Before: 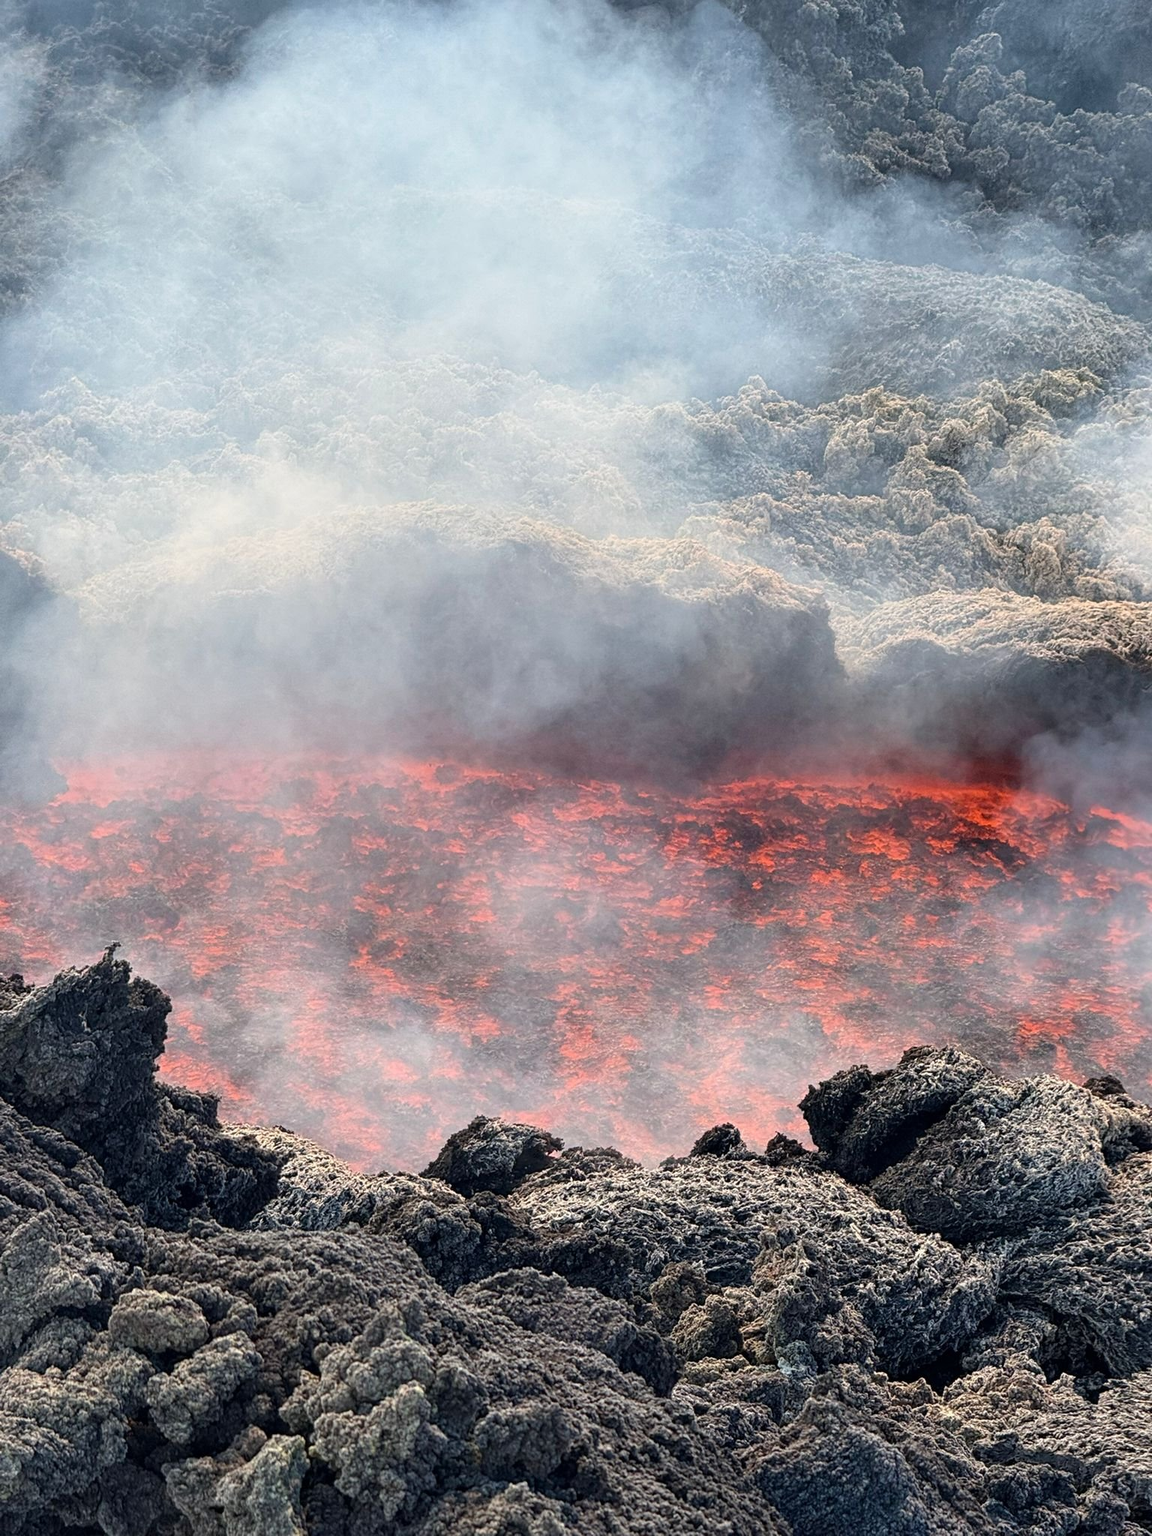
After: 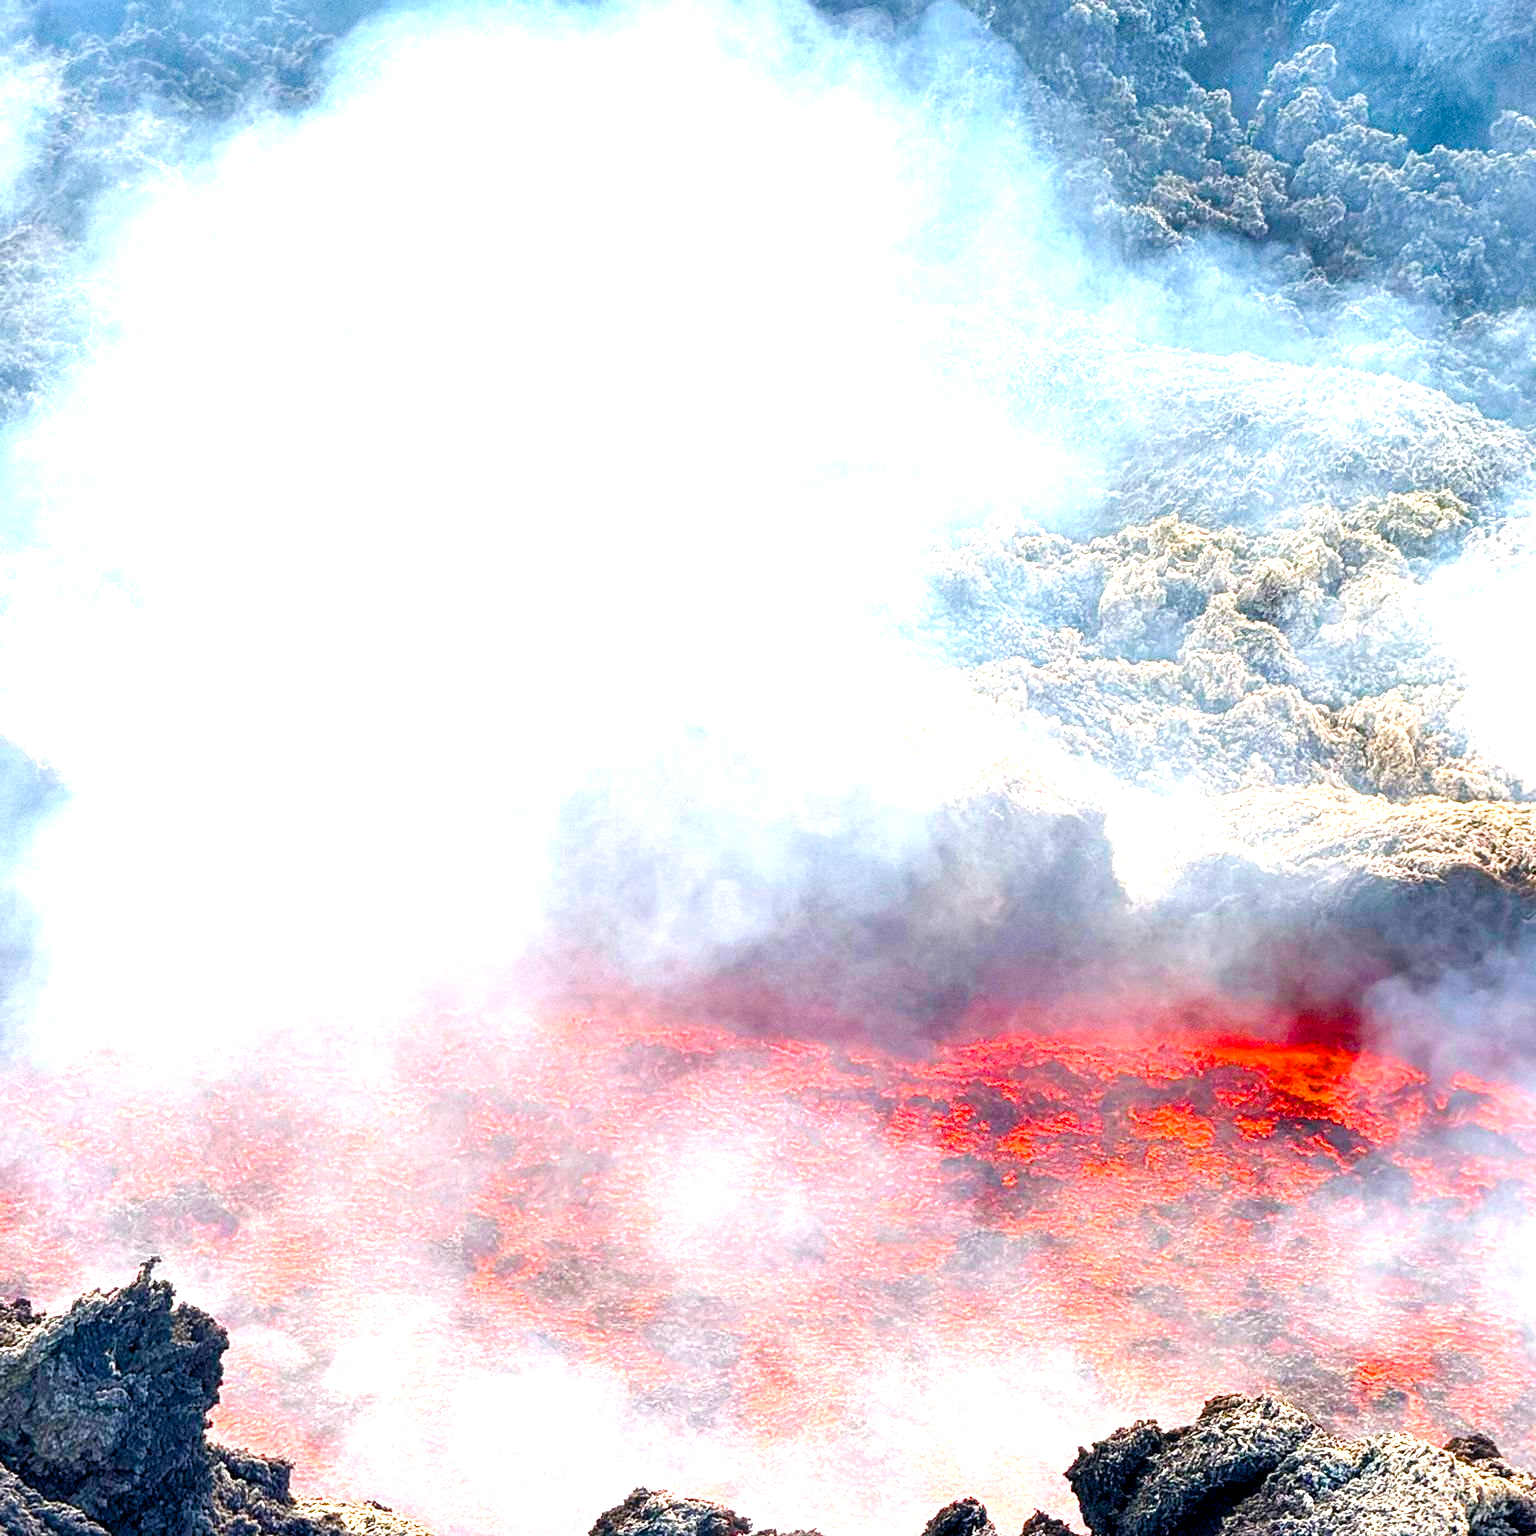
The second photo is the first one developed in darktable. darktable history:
exposure: black level correction 0.001, exposure 0.955 EV, compensate exposure bias true, compensate highlight preservation false
color balance rgb: linear chroma grading › shadows 10%, linear chroma grading › highlights 10%, linear chroma grading › global chroma 15%, linear chroma grading › mid-tones 15%, perceptual saturation grading › global saturation 40%, perceptual saturation grading › highlights -25%, perceptual saturation grading › mid-tones 35%, perceptual saturation grading › shadows 35%, perceptual brilliance grading › global brilliance 11.29%, global vibrance 11.29%
crop: bottom 24.988%
